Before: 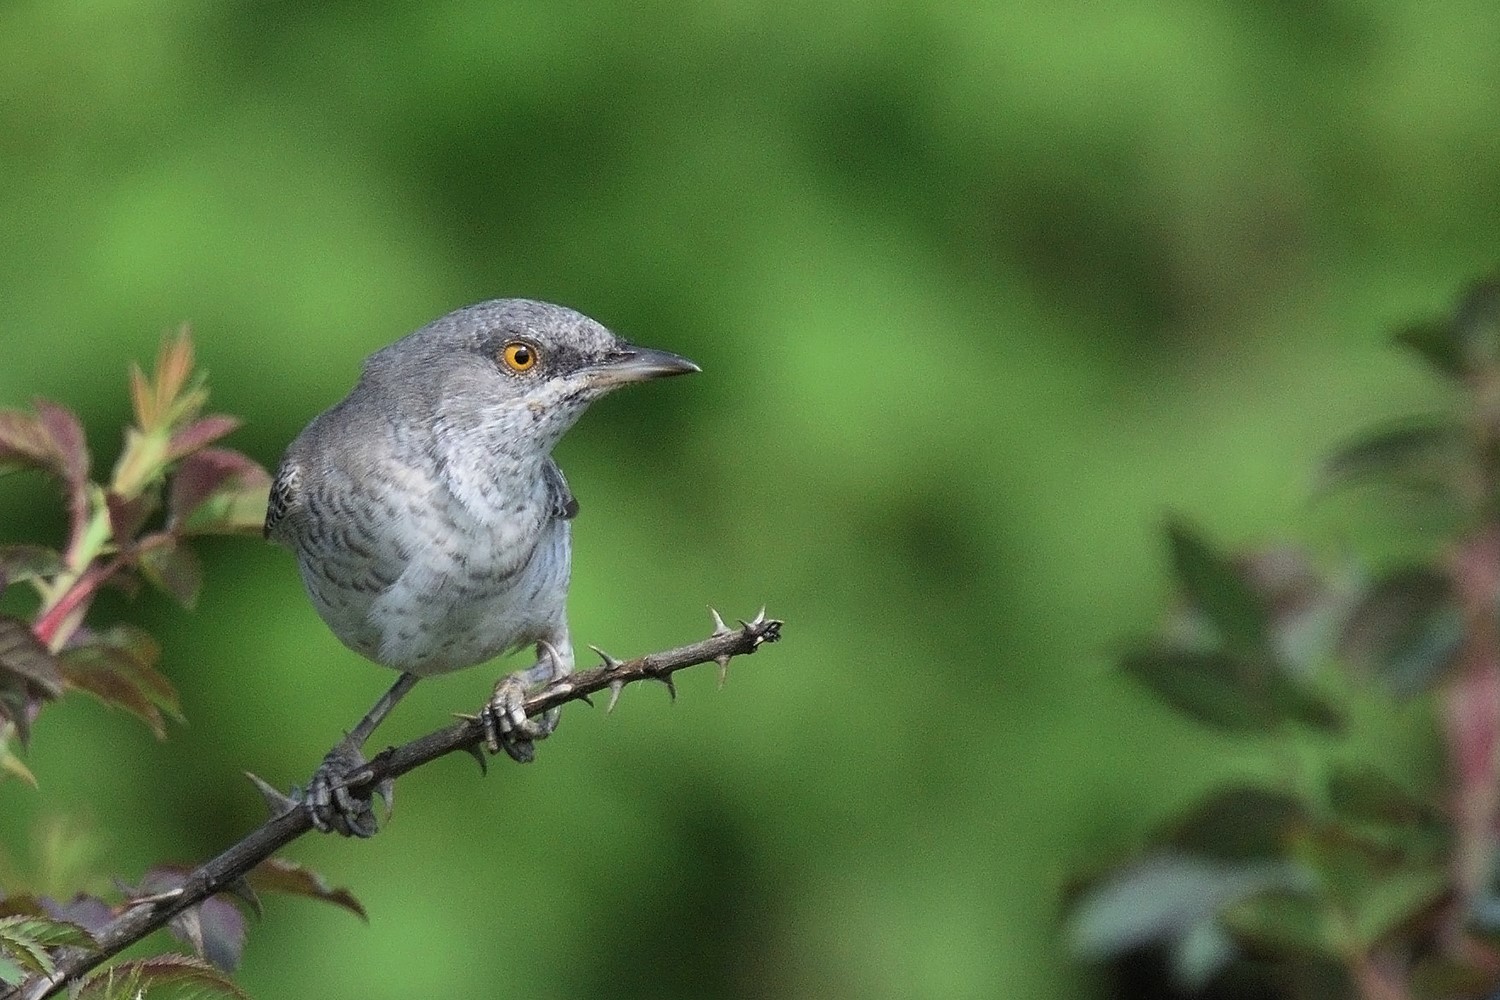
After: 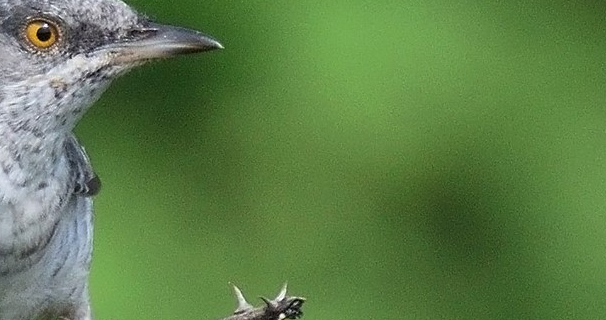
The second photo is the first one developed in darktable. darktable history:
shadows and highlights: shadows 20.88, highlights -82.41, soften with gaussian
crop: left 31.909%, top 32.375%, right 27.681%, bottom 35.579%
